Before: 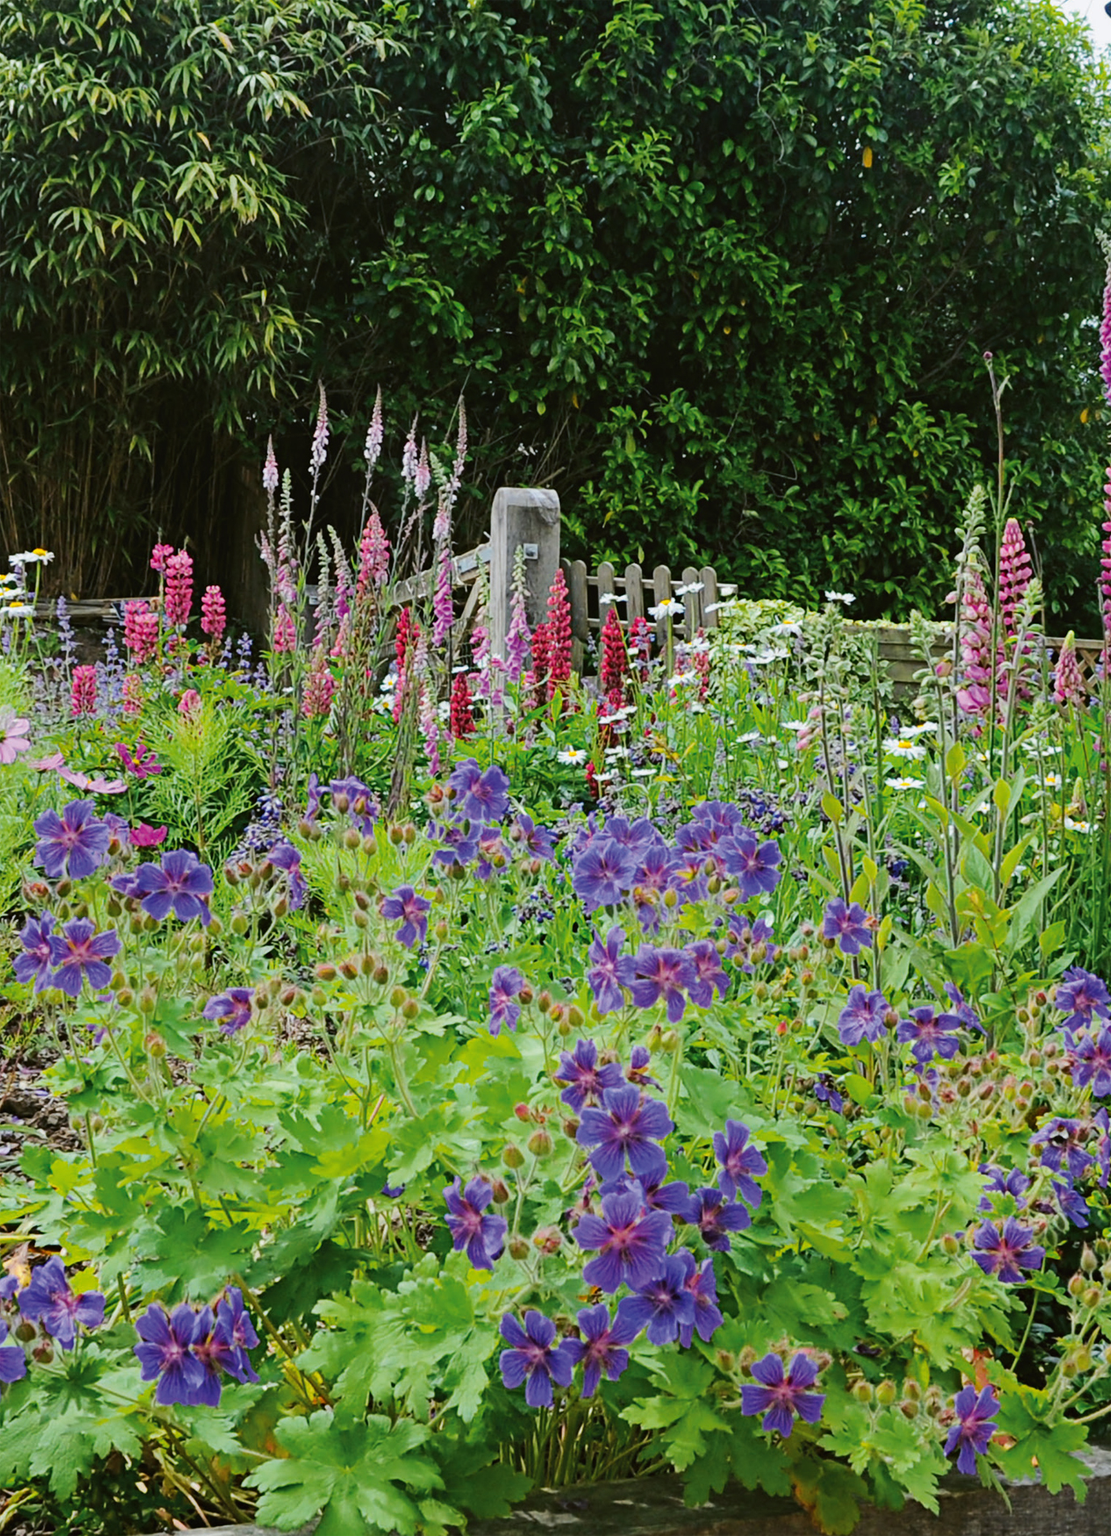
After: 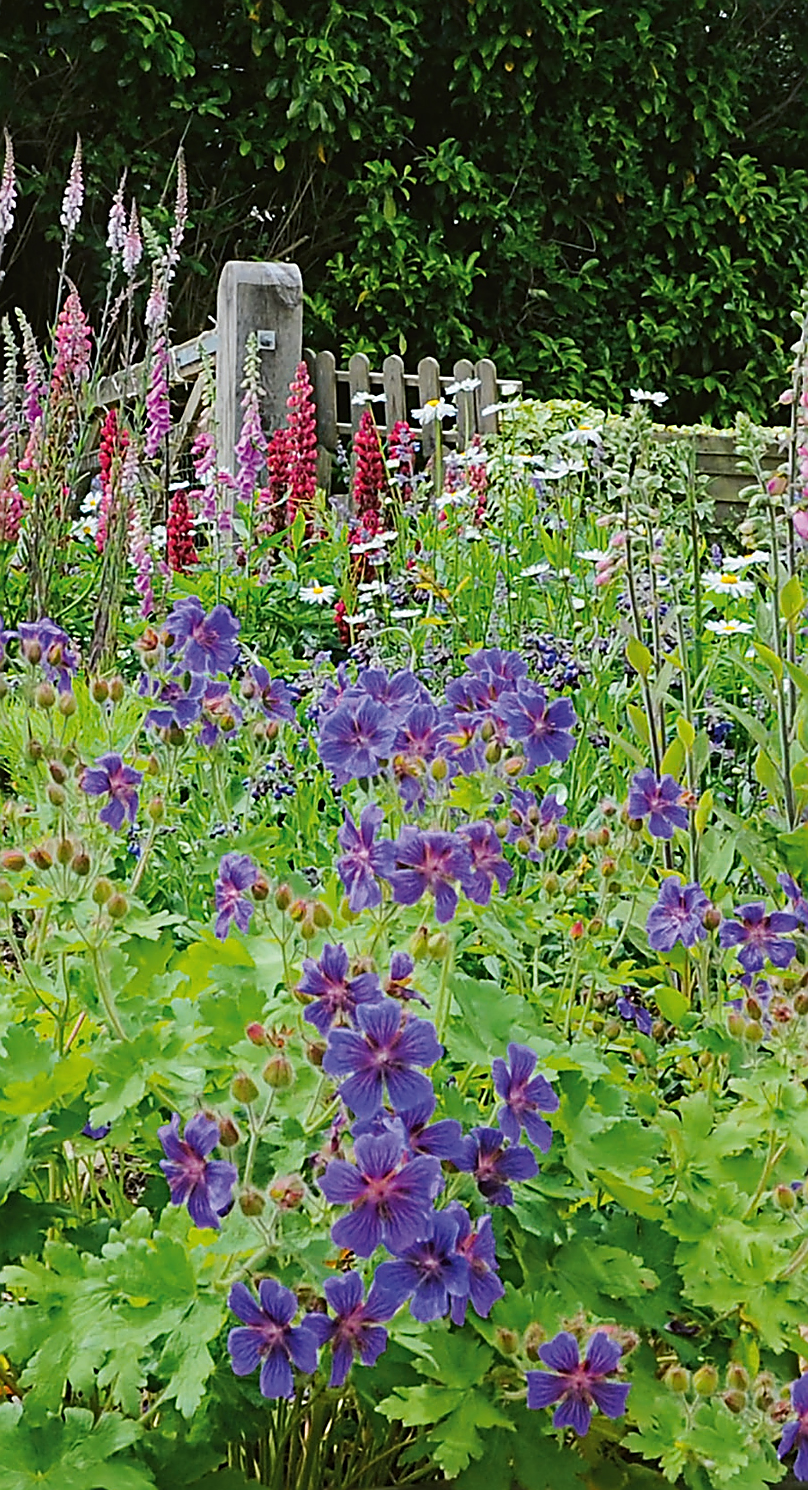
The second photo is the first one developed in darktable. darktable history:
crop and rotate: left 28.397%, top 18.082%, right 12.73%, bottom 3.461%
sharpen: radius 1.412, amount 1.256, threshold 0.703
